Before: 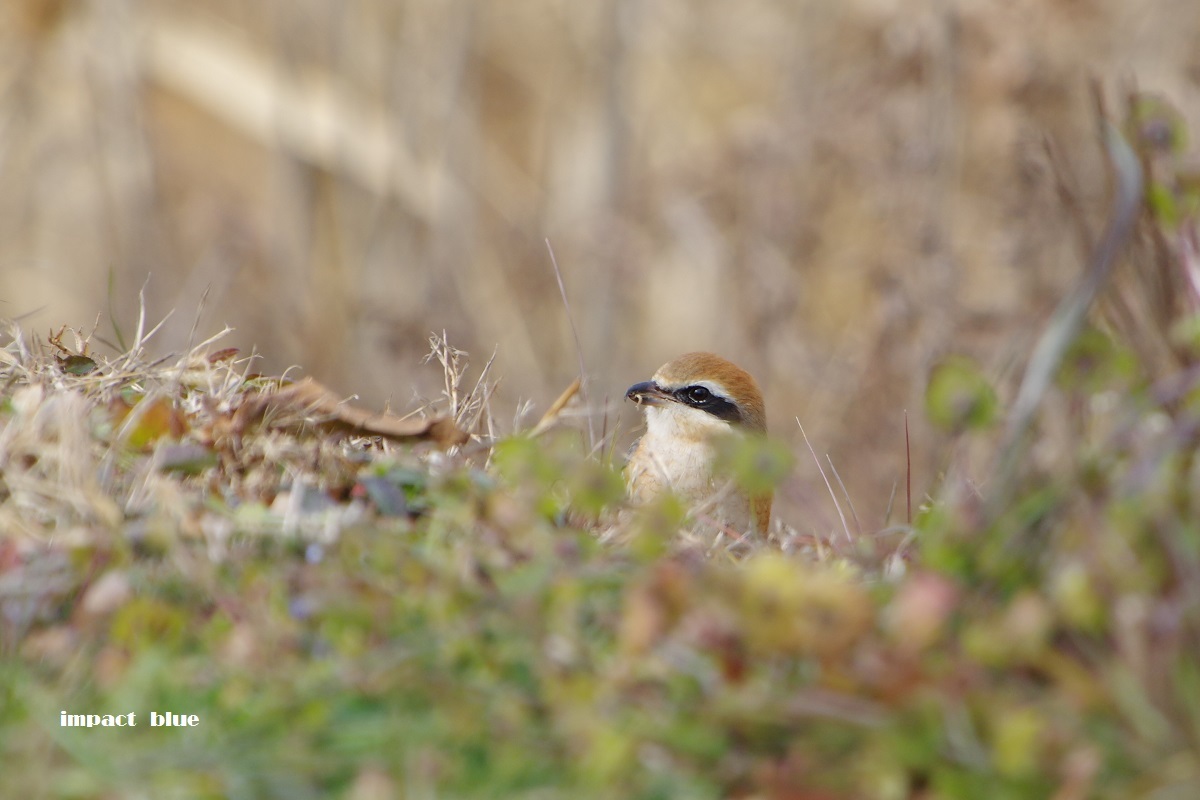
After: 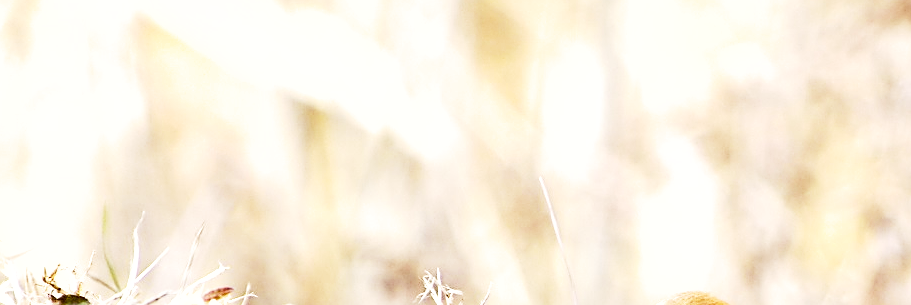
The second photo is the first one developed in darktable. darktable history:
sharpen: on, module defaults
exposure: black level correction 0, exposure 2.091 EV, compensate exposure bias true, compensate highlight preservation false
crop: left 0.564%, top 7.63%, right 23.508%, bottom 54.124%
base curve: curves: ch0 [(0, 0) (0.028, 0.03) (0.121, 0.232) (0.46, 0.748) (0.859, 0.968) (1, 1)], preserve colors none
shadows and highlights: low approximation 0.01, soften with gaussian
